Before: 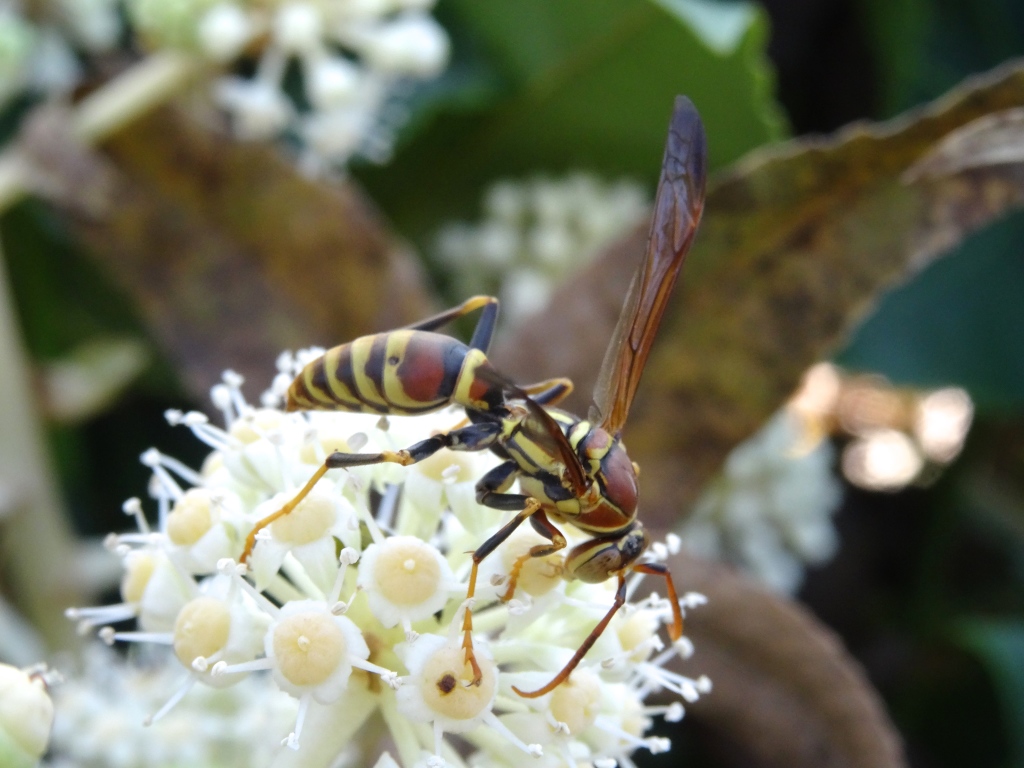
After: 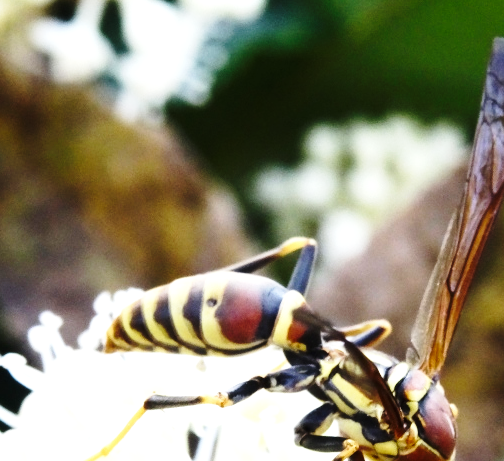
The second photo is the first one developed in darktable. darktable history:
base curve: curves: ch0 [(0, 0) (0.028, 0.03) (0.121, 0.232) (0.46, 0.748) (0.859, 0.968) (1, 1)], preserve colors none
tone equalizer: -8 EV -1.08 EV, -7 EV -1.01 EV, -6 EV -0.867 EV, -5 EV -0.578 EV, -3 EV 0.578 EV, -2 EV 0.867 EV, -1 EV 1.01 EV, +0 EV 1.08 EV, edges refinement/feathering 500, mask exposure compensation -1.57 EV, preserve details no
crop: left 17.835%, top 7.675%, right 32.881%, bottom 32.213%
white balance: emerald 1
